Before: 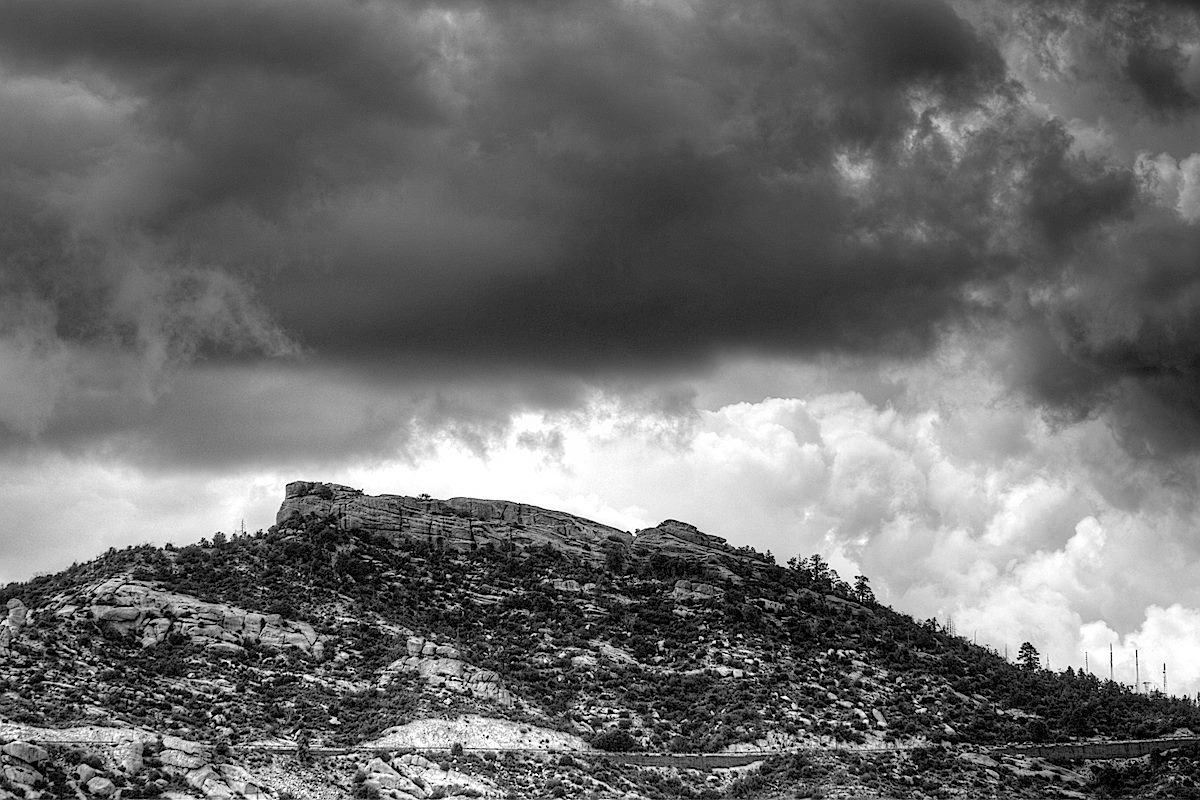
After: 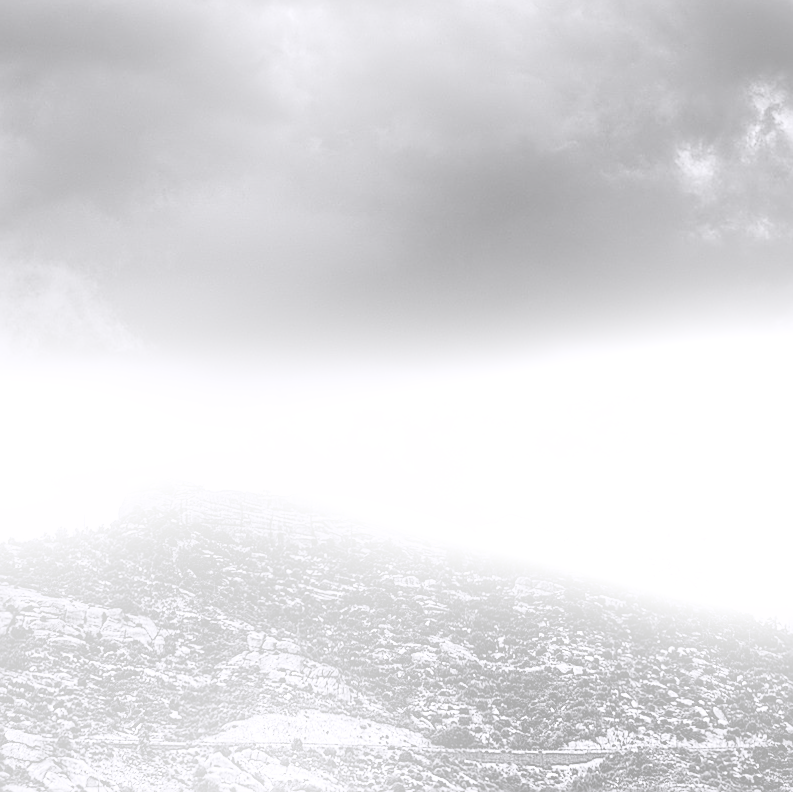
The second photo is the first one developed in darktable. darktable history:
white balance: red 1.004, blue 1.024
color balance rgb: perceptual saturation grading › global saturation 25%, perceptual brilliance grading › mid-tones 10%, perceptual brilliance grading › shadows 15%, global vibrance 20%
bloom: size 25%, threshold 5%, strength 90%
contrast brightness saturation: contrast 0.28
rotate and perspective: rotation 0.192°, lens shift (horizontal) -0.015, crop left 0.005, crop right 0.996, crop top 0.006, crop bottom 0.99
crop and rotate: left 12.673%, right 20.66%
sharpen: on, module defaults
